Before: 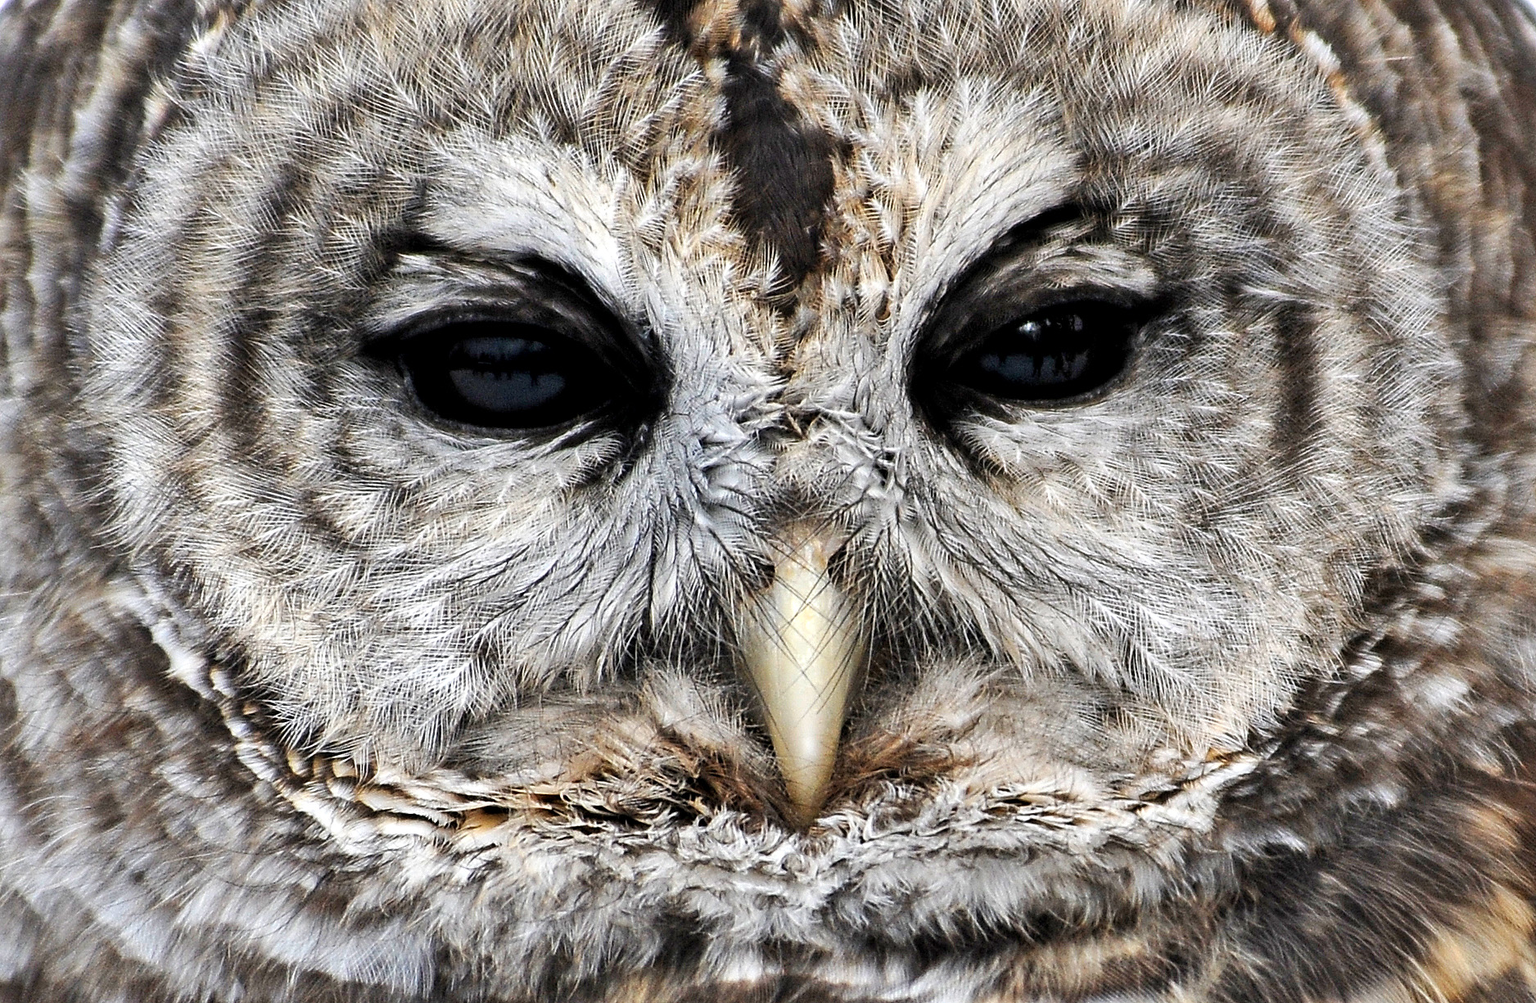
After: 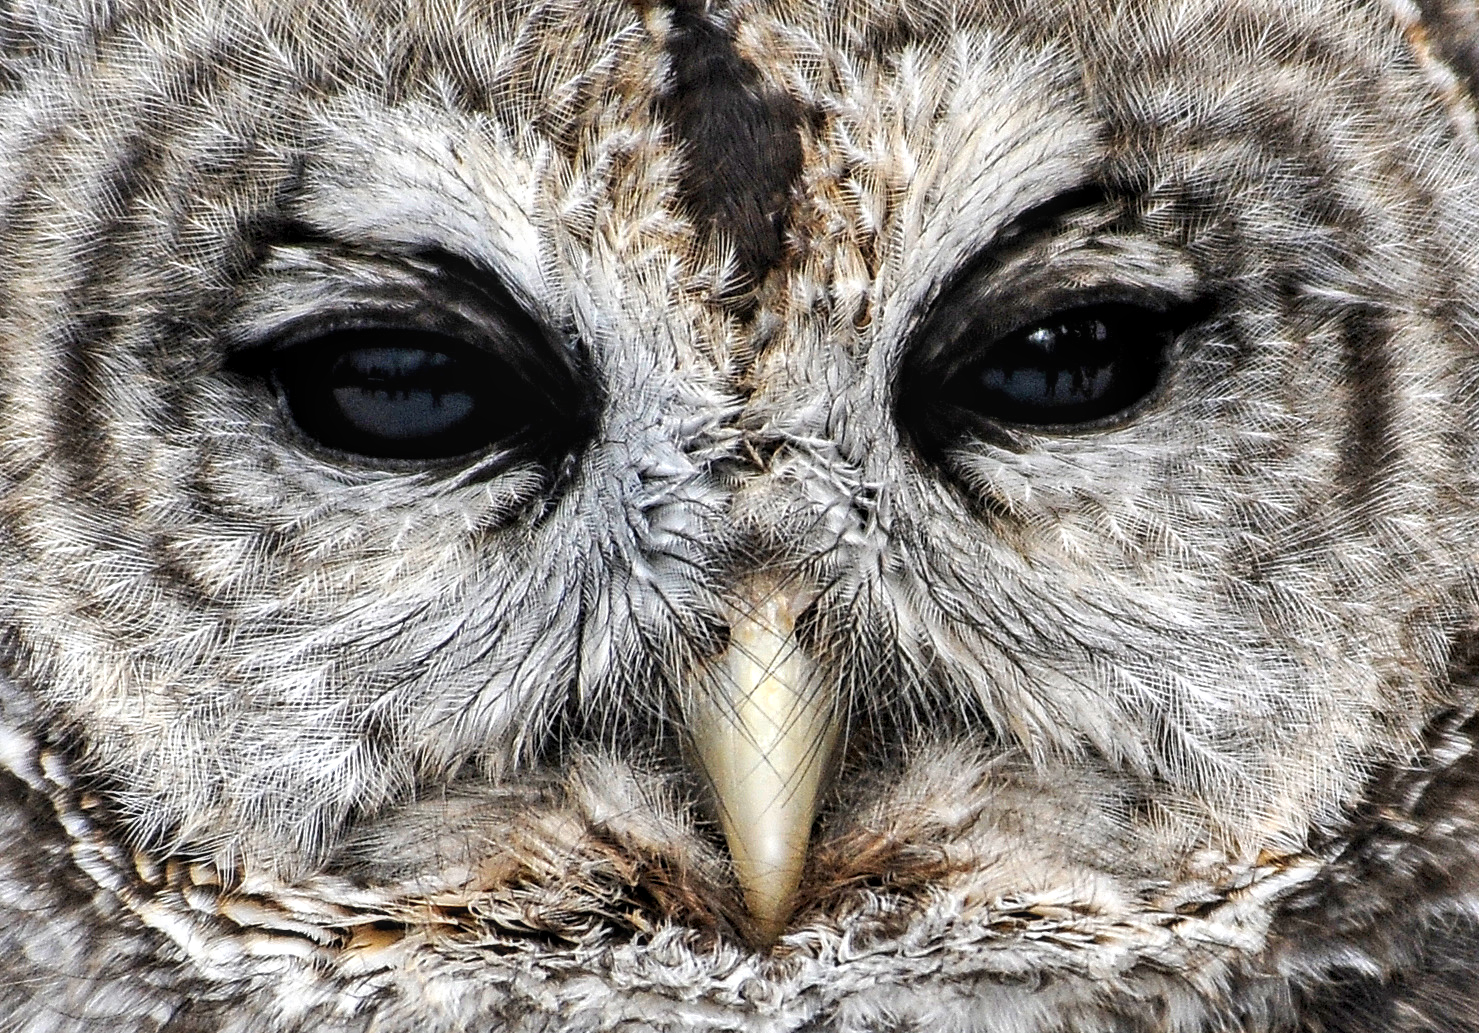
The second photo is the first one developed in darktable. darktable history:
local contrast: on, module defaults
crop: left 11.551%, top 5.298%, right 9.566%, bottom 10.299%
base curve: preserve colors none
